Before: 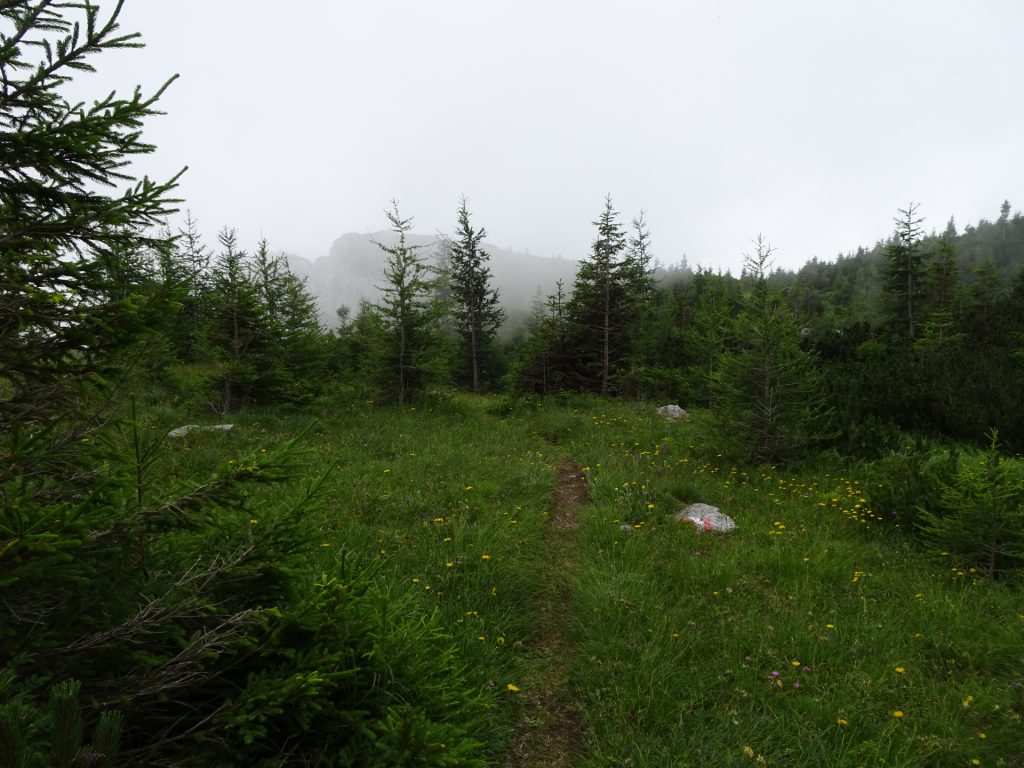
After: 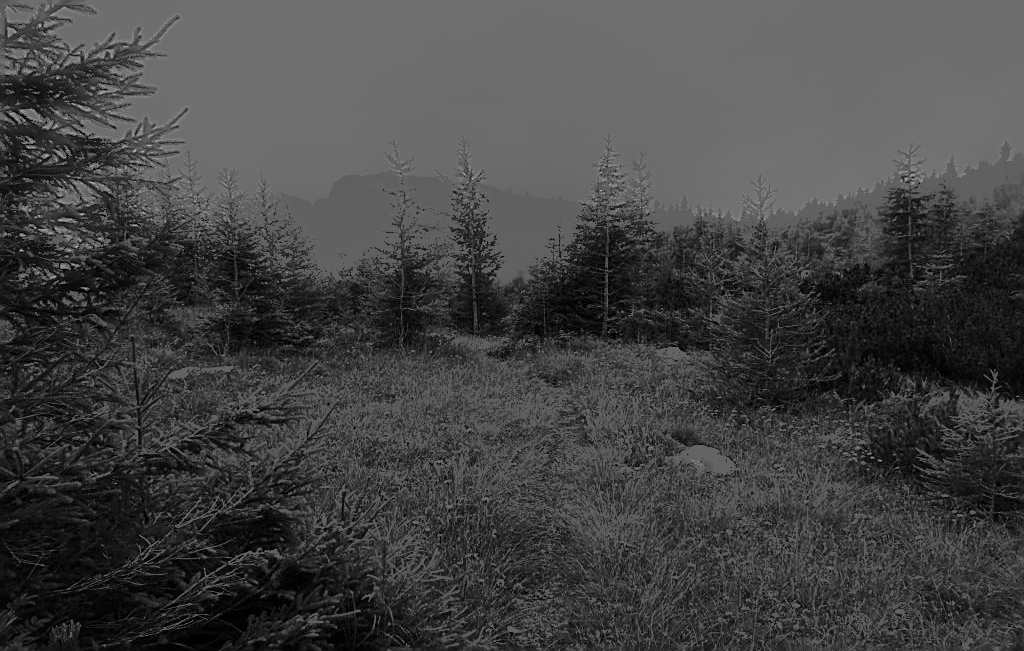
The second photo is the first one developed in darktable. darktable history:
haze removal: strength -0.103, compatibility mode true, adaptive false
crop: top 7.573%, bottom 7.599%
shadows and highlights: shadows 24.76, highlights -71.24
contrast brightness saturation: contrast -0.034, brightness -0.578, saturation -0.996
filmic rgb: black relative exposure -13.07 EV, white relative exposure 4.05 EV, target white luminance 85.02%, hardness 6.3, latitude 41.2%, contrast 0.863, shadows ↔ highlights balance 8.37%
sharpen: amount 0.897
exposure: exposure 2.234 EV, compensate highlight preservation false
